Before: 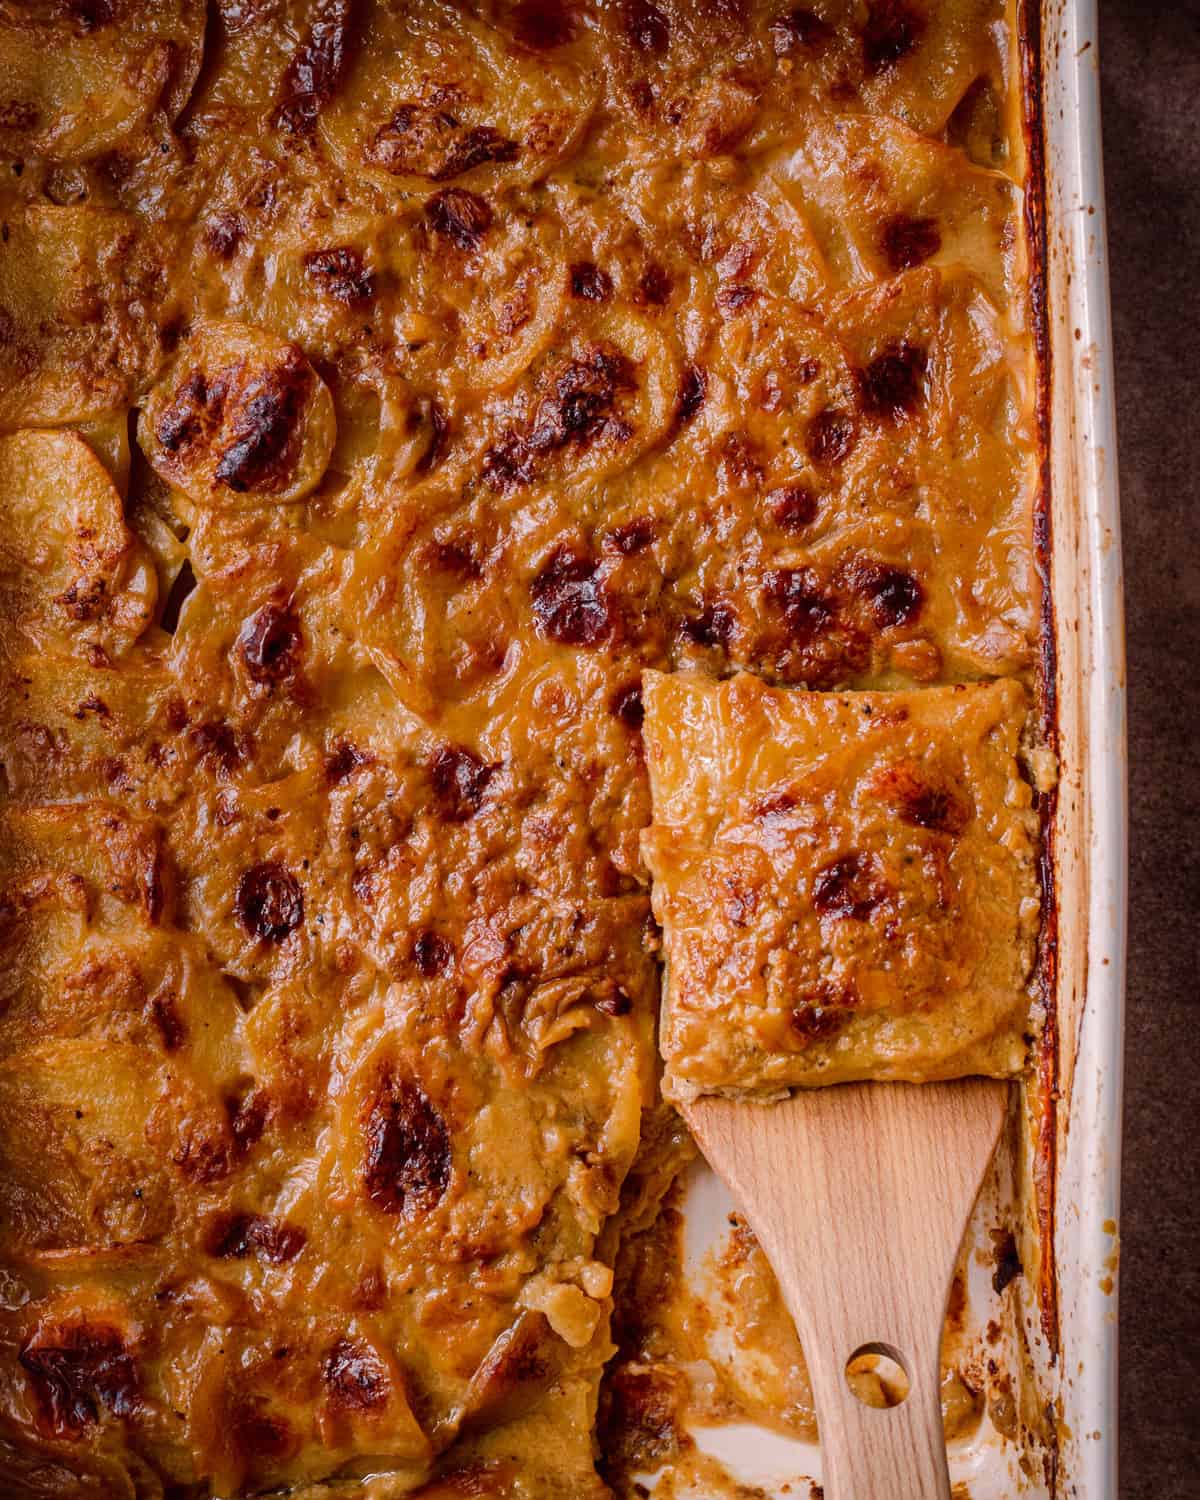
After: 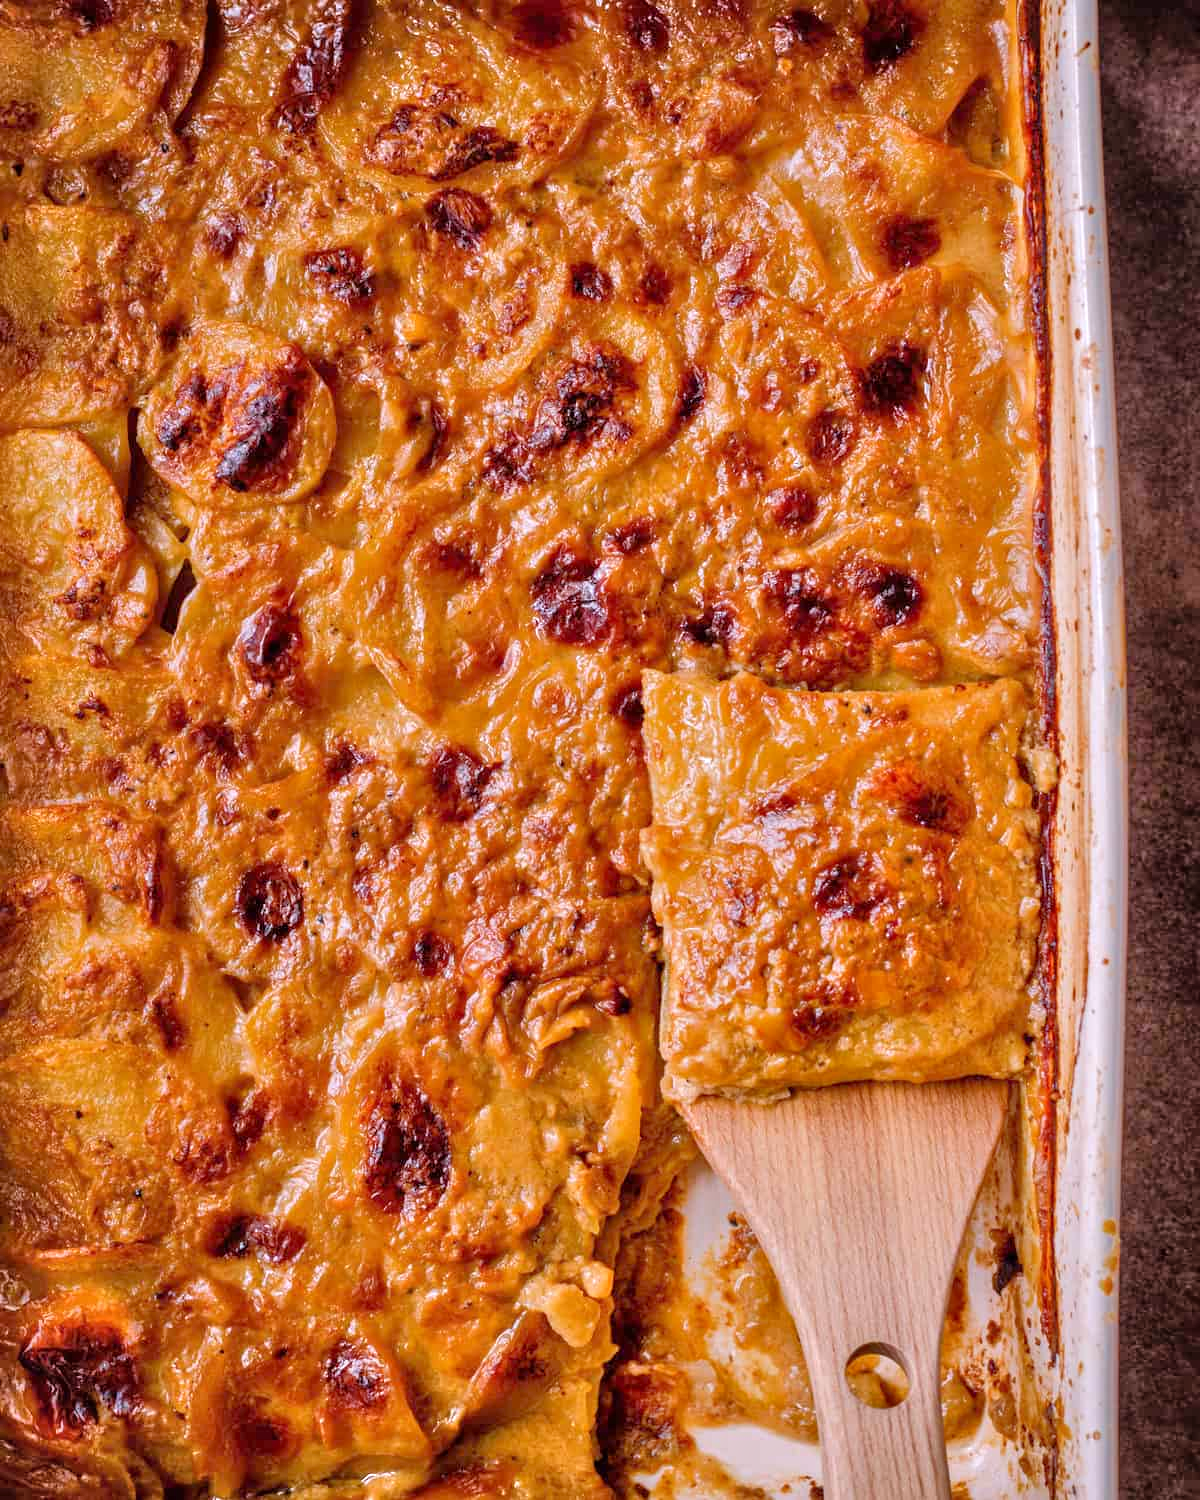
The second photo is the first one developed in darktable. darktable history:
shadows and highlights: soften with gaussian
white balance: red 0.984, blue 1.059
tone equalizer: -7 EV 0.15 EV, -6 EV 0.6 EV, -5 EV 1.15 EV, -4 EV 1.33 EV, -3 EV 1.15 EV, -2 EV 0.6 EV, -1 EV 0.15 EV, mask exposure compensation -0.5 EV
